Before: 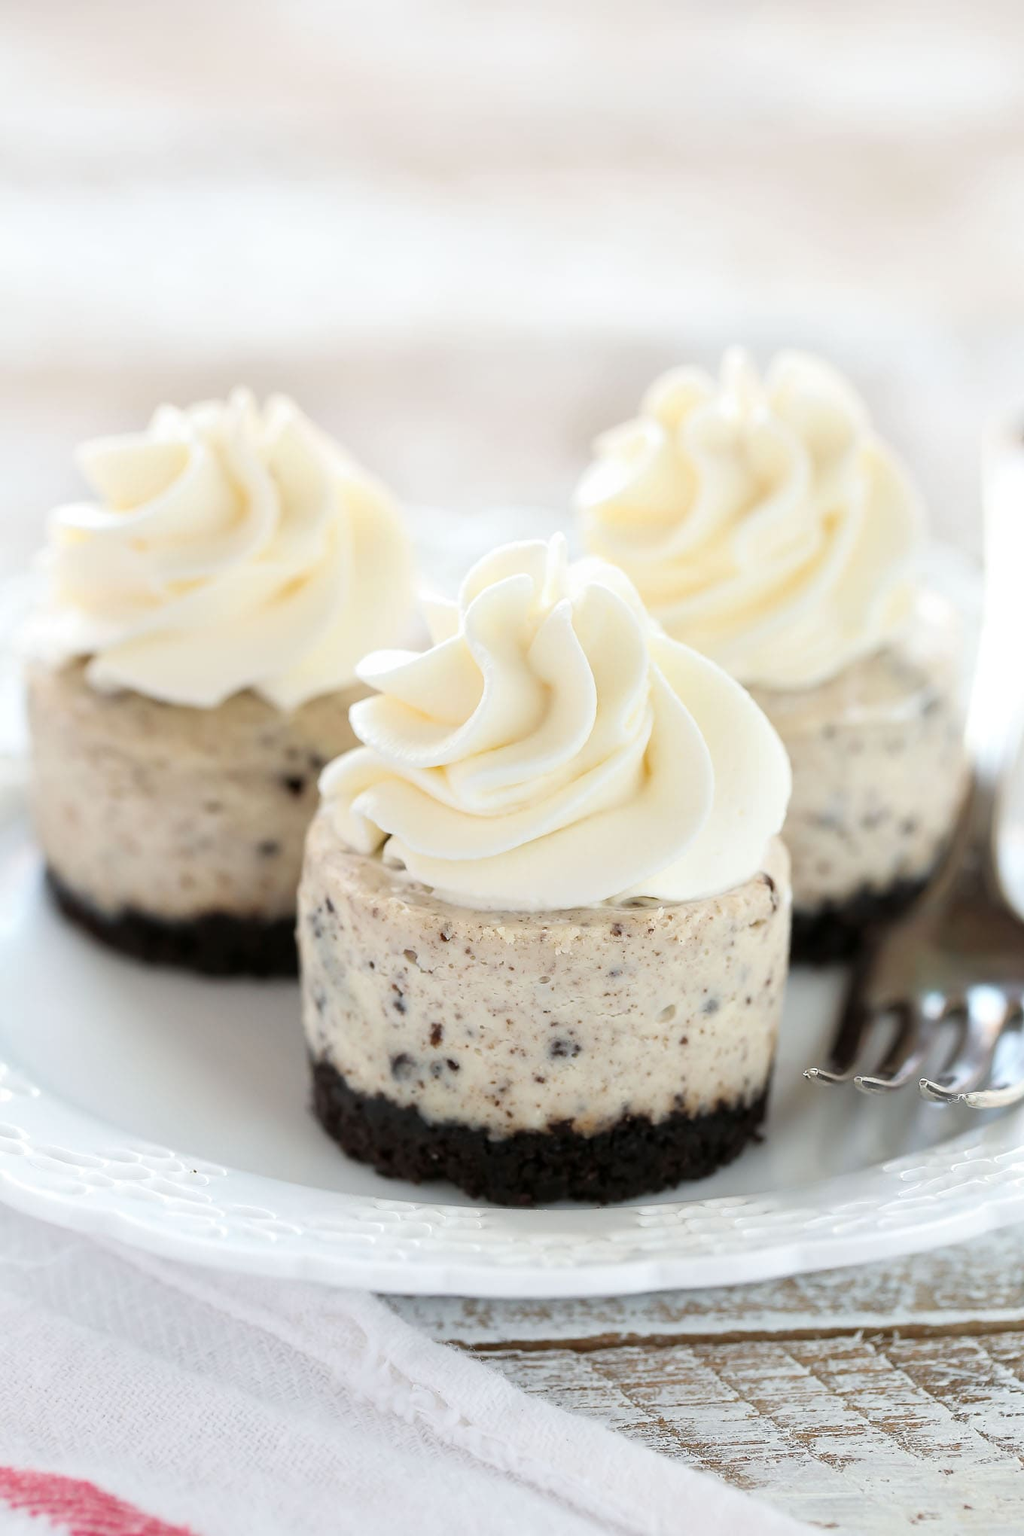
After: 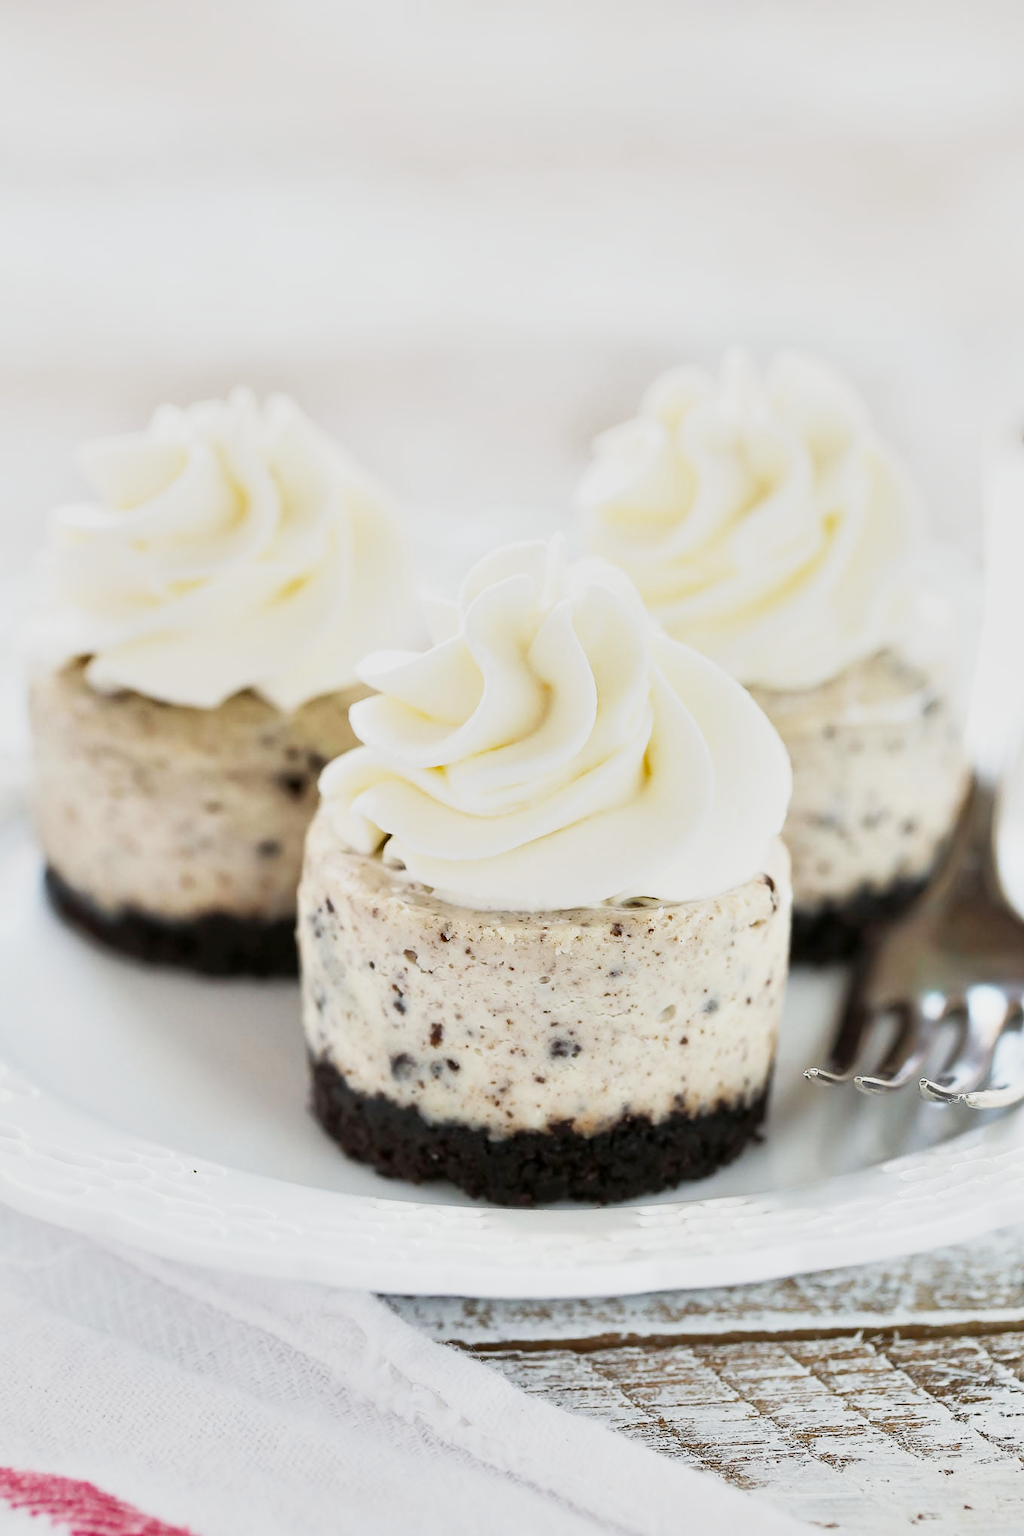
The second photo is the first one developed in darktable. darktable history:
base curve: curves: ch0 [(0, 0) (0.088, 0.125) (0.176, 0.251) (0.354, 0.501) (0.613, 0.749) (1, 0.877)], preserve colors none
shadows and highlights: low approximation 0.01, soften with gaussian
